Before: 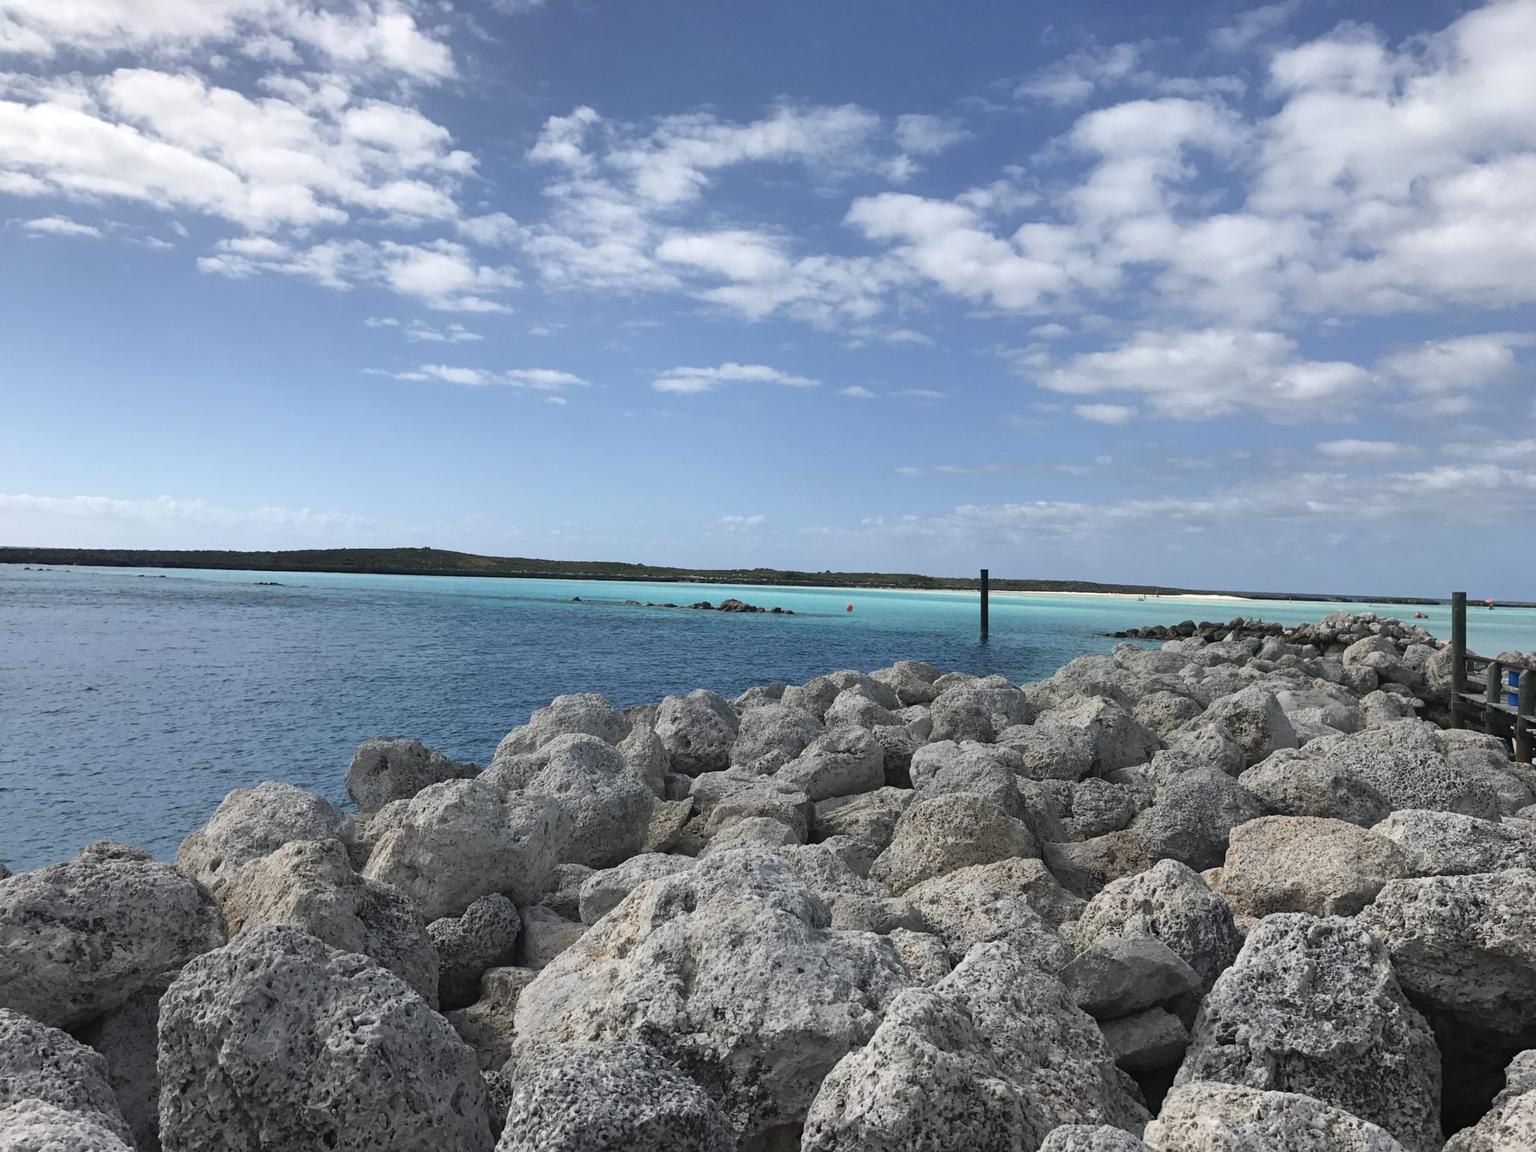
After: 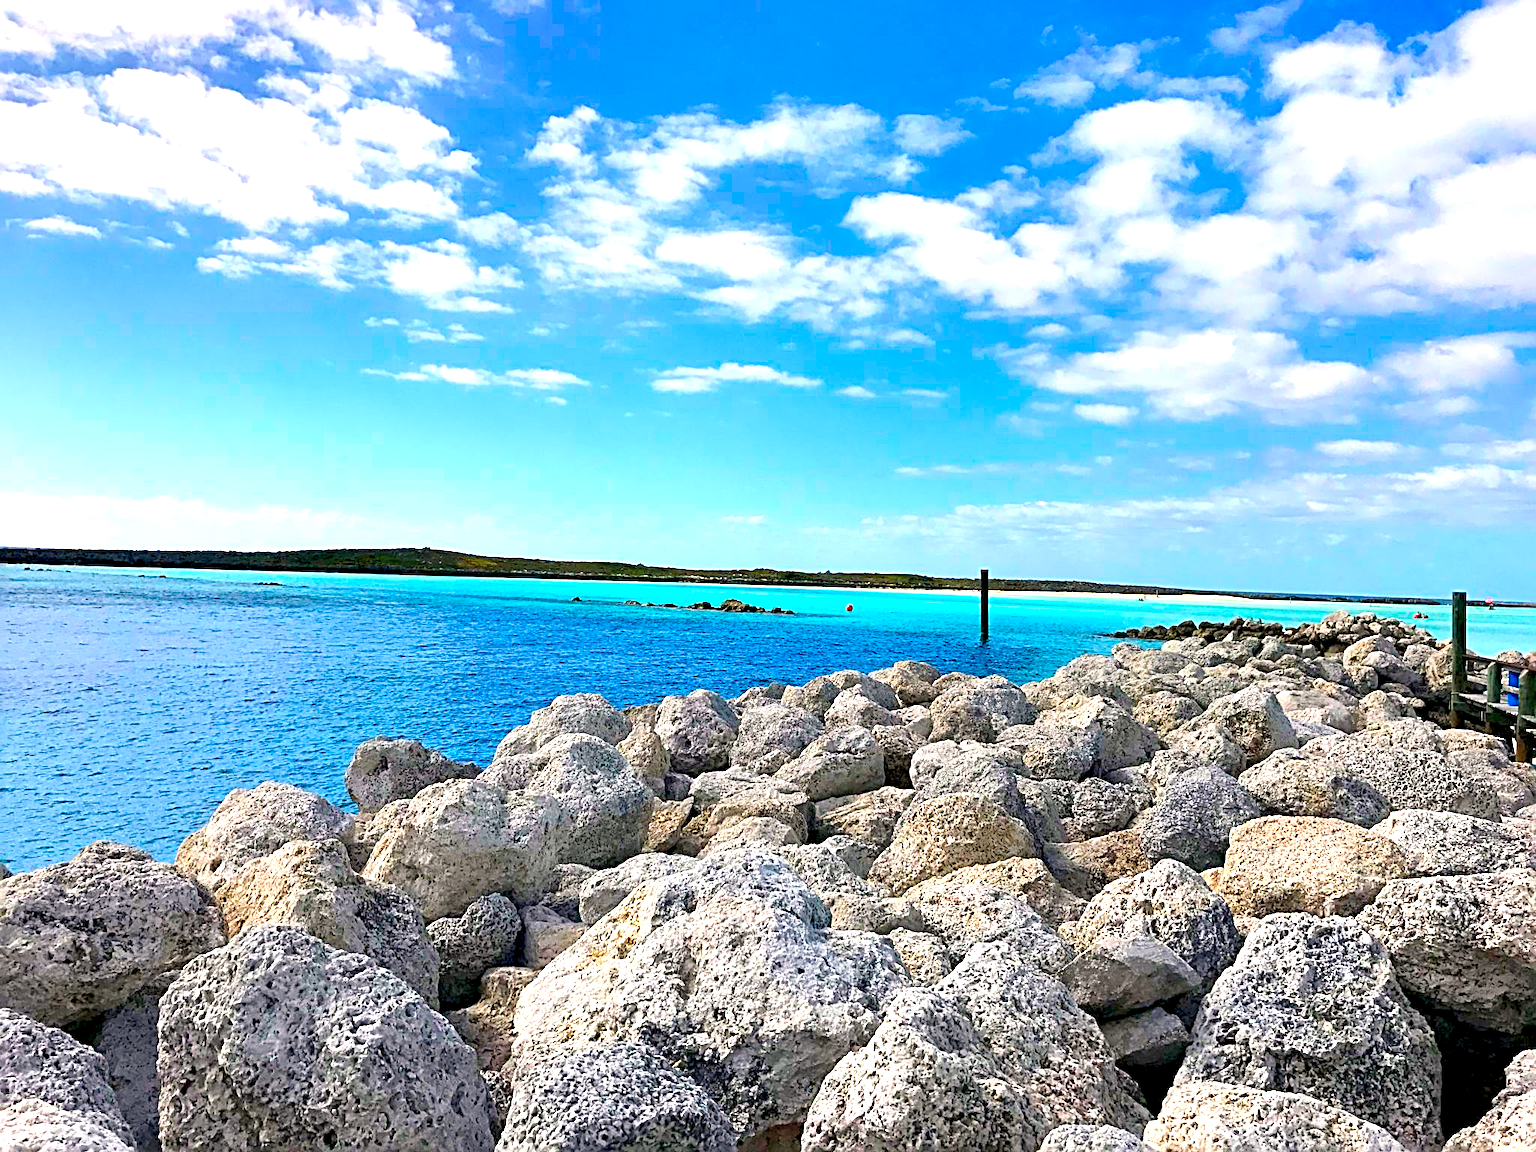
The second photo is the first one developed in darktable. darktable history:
exposure: black level correction 0, exposure 1.441 EV, compensate highlight preservation false
shadows and highlights: shadows 11.14, white point adjustment 1.34, highlights -1.84, soften with gaussian
color correction: highlights a* 3.5, highlights b* 1.72, saturation 1.18
sharpen: radius 3.057, amount 0.774
color balance rgb: perceptual saturation grading › global saturation 30.577%, global vibrance 23.635%, contrast -24.838%
contrast brightness saturation: contrast 0.035, saturation 0.156
contrast equalizer: octaves 7, y [[0.6 ×6], [0.55 ×6], [0 ×6], [0 ×6], [0 ×6]]
